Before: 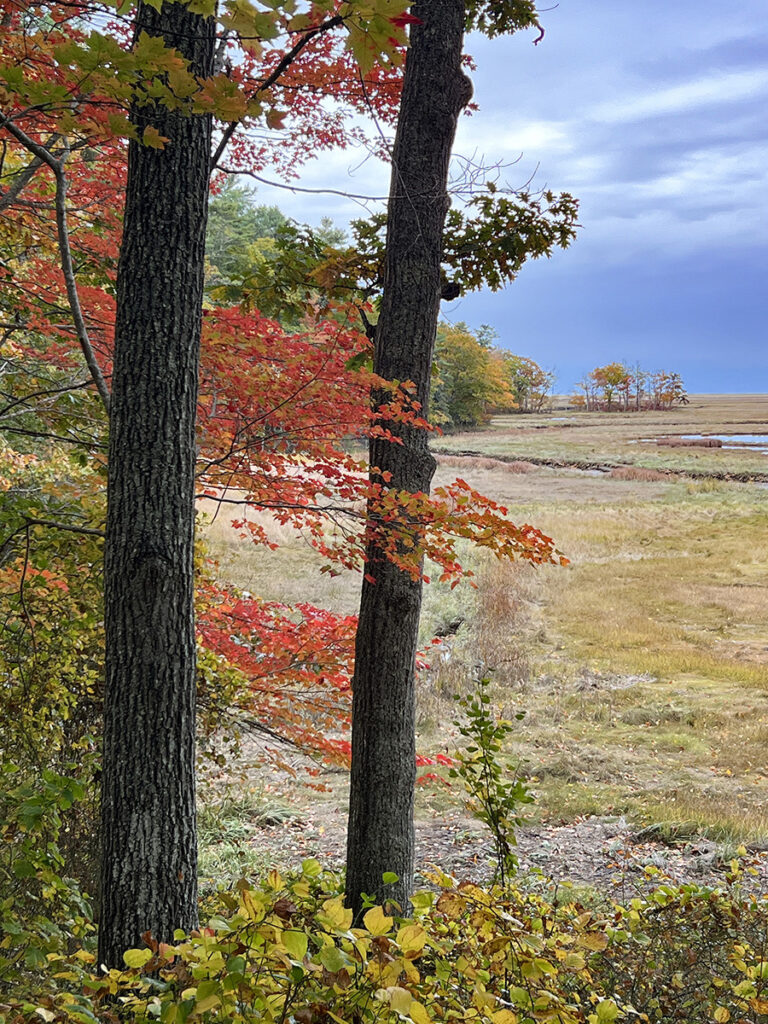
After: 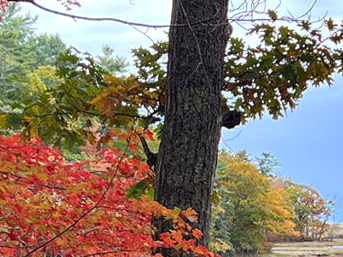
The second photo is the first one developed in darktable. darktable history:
crop: left 28.64%, top 16.832%, right 26.637%, bottom 58.055%
exposure: black level correction 0, exposure 0.3 EV, compensate highlight preservation false
